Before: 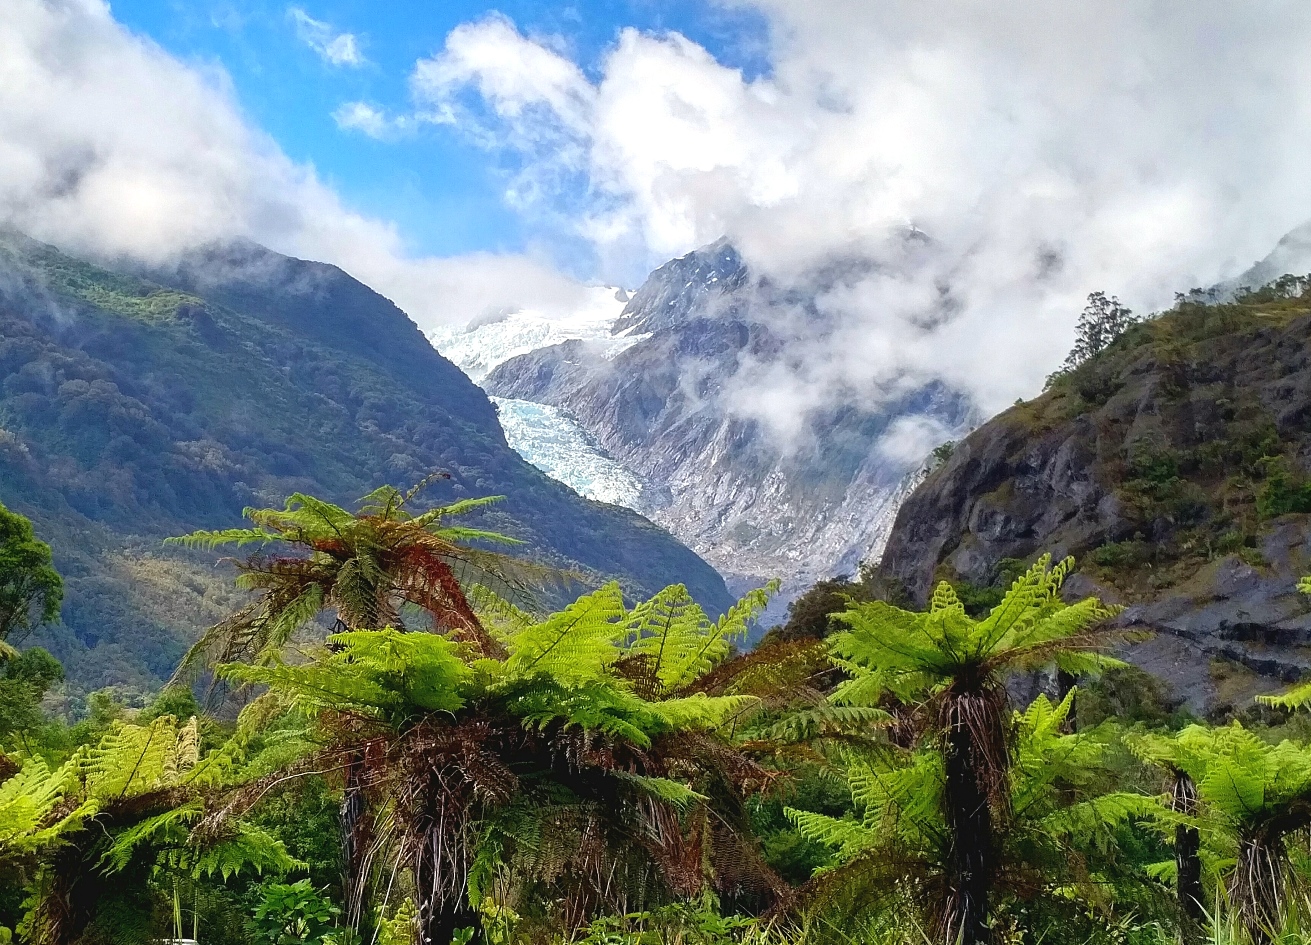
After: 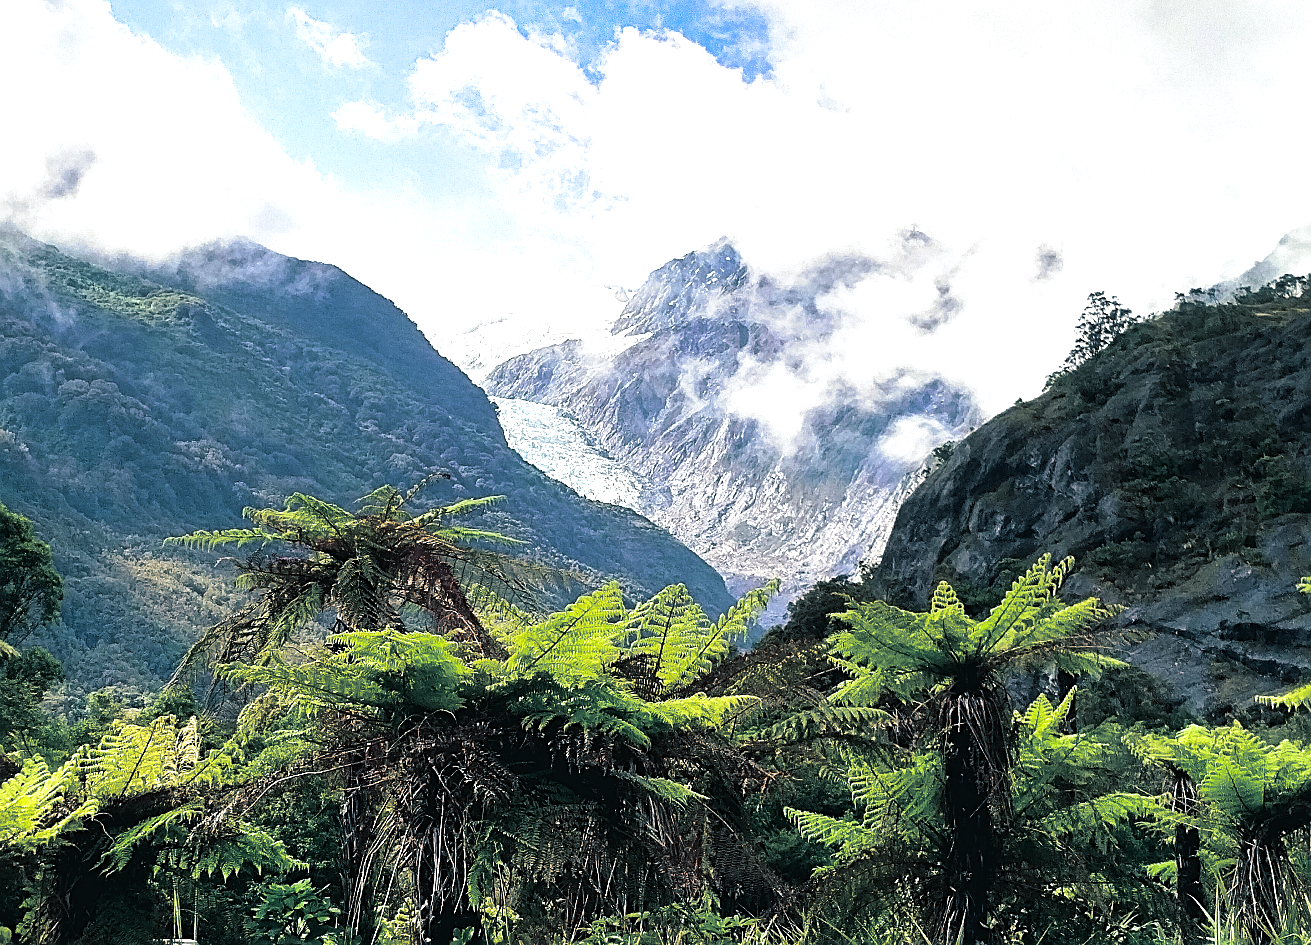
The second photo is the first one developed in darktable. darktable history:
sharpen: on, module defaults
split-toning: shadows › hue 205.2°, shadows › saturation 0.43, highlights › hue 54°, highlights › saturation 0.54
tone equalizer: -8 EV -0.75 EV, -7 EV -0.7 EV, -6 EV -0.6 EV, -5 EV -0.4 EV, -3 EV 0.4 EV, -2 EV 0.6 EV, -1 EV 0.7 EV, +0 EV 0.75 EV, edges refinement/feathering 500, mask exposure compensation -1.57 EV, preserve details no
